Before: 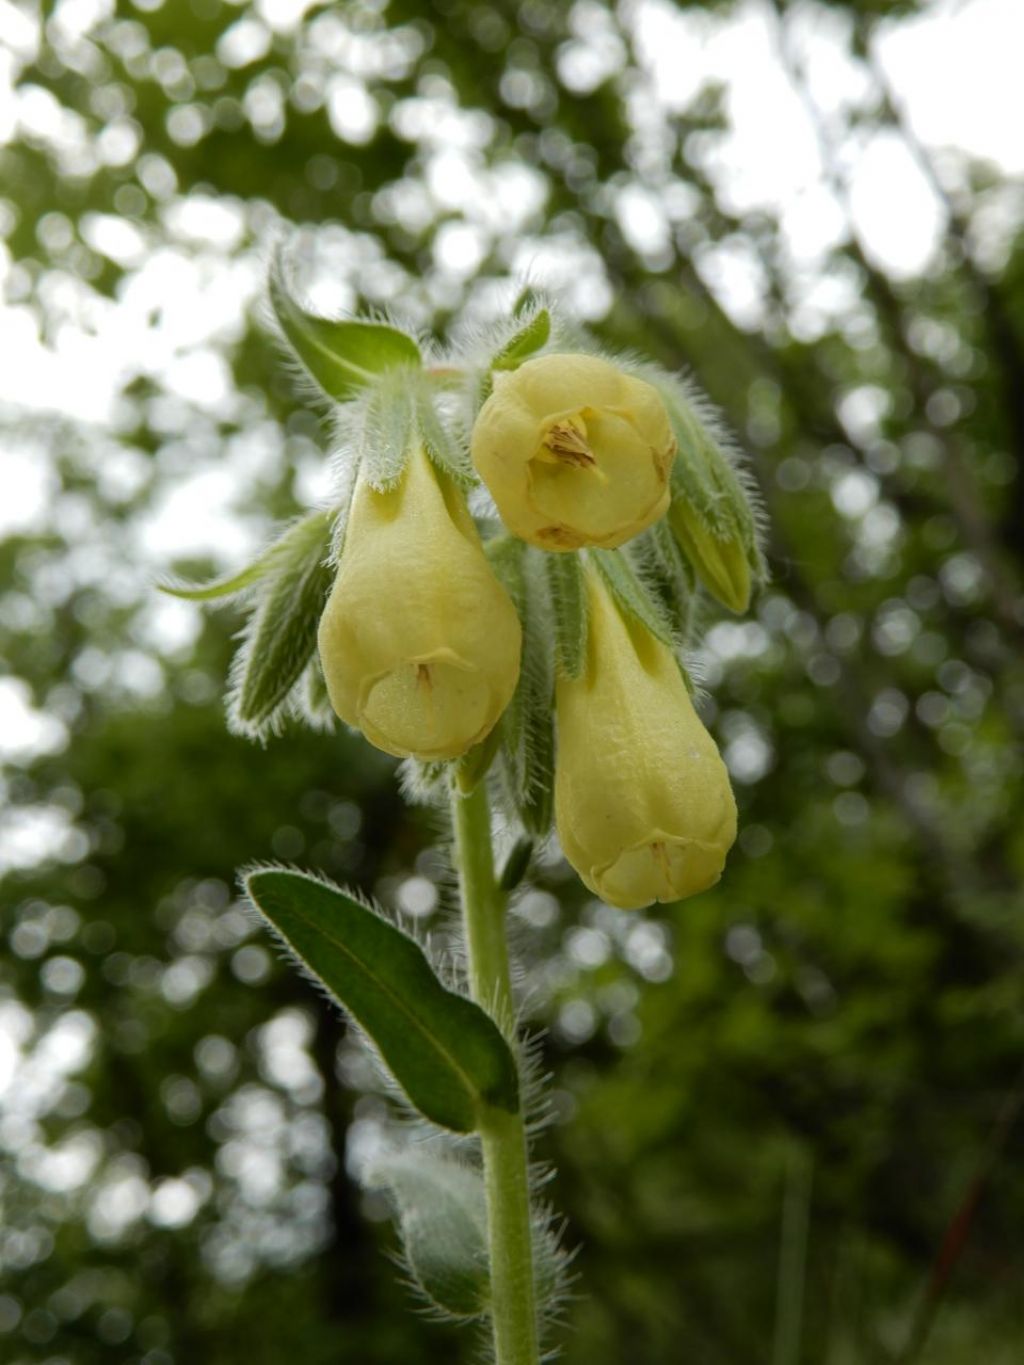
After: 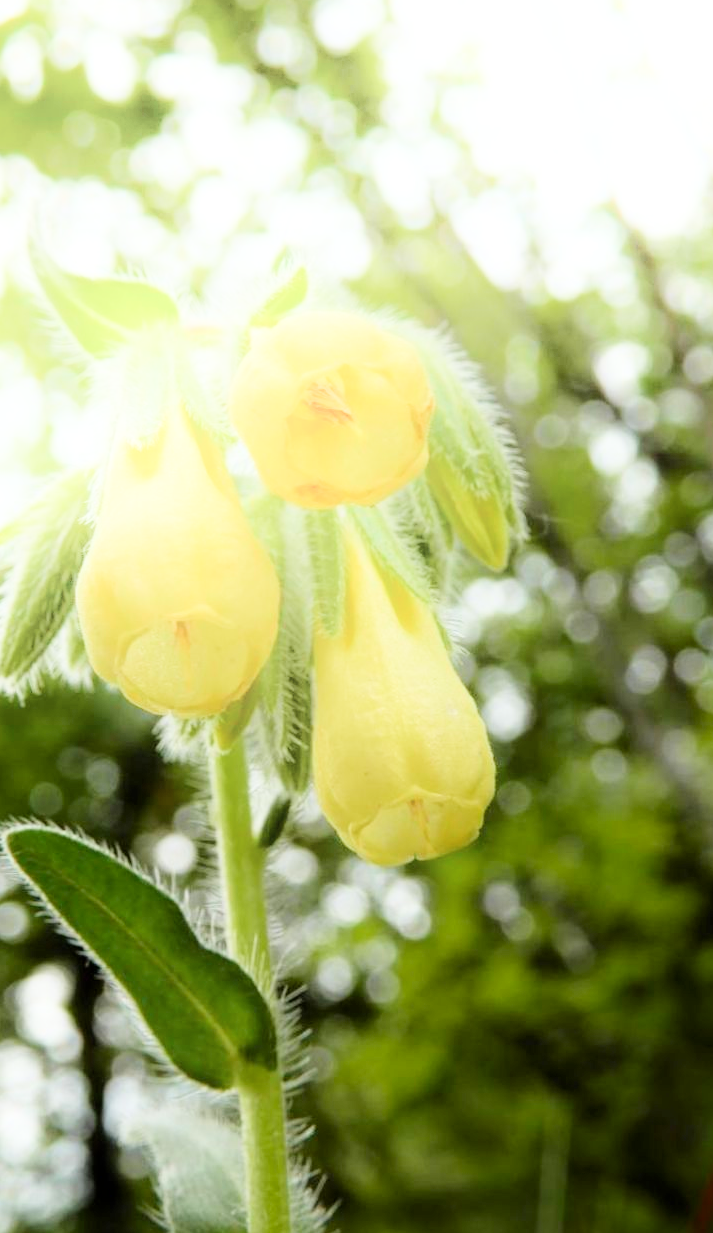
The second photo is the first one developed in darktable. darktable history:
crop and rotate: left 23.653%, top 3.165%, right 6.678%, bottom 6.468%
exposure: black level correction 0.001, exposure 1.817 EV, compensate exposure bias true, compensate highlight preservation false
shadows and highlights: shadows -53.43, highlights 86.83, soften with gaussian
filmic rgb: black relative exposure -7.87 EV, white relative exposure 4.24 EV, hardness 3.9
